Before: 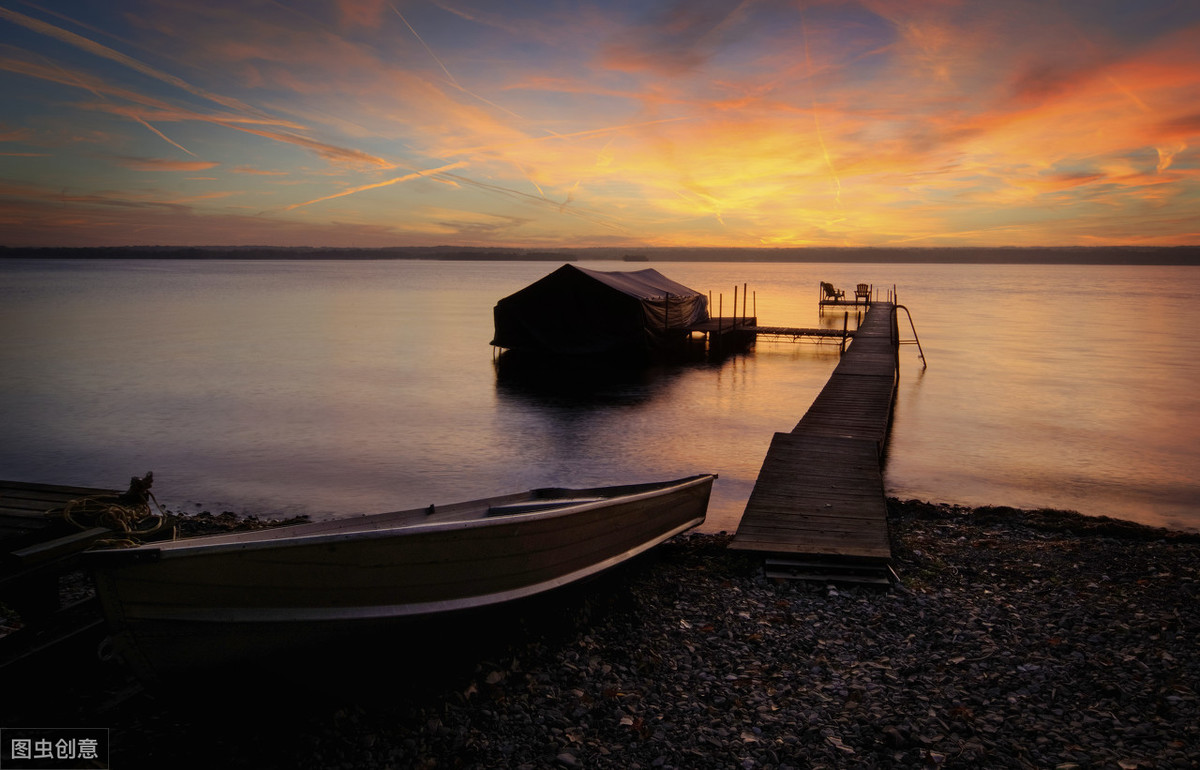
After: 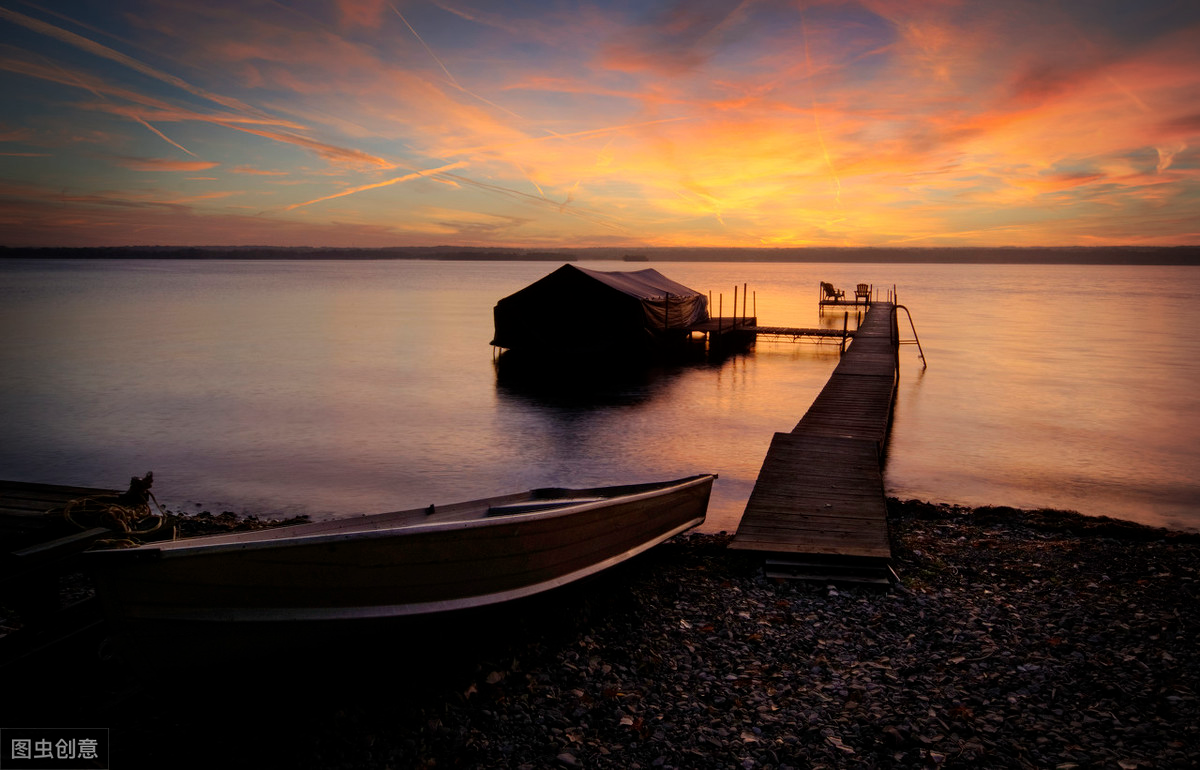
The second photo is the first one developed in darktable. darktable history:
vignetting: on, module defaults
rotate and perspective: automatic cropping original format, crop left 0, crop top 0
